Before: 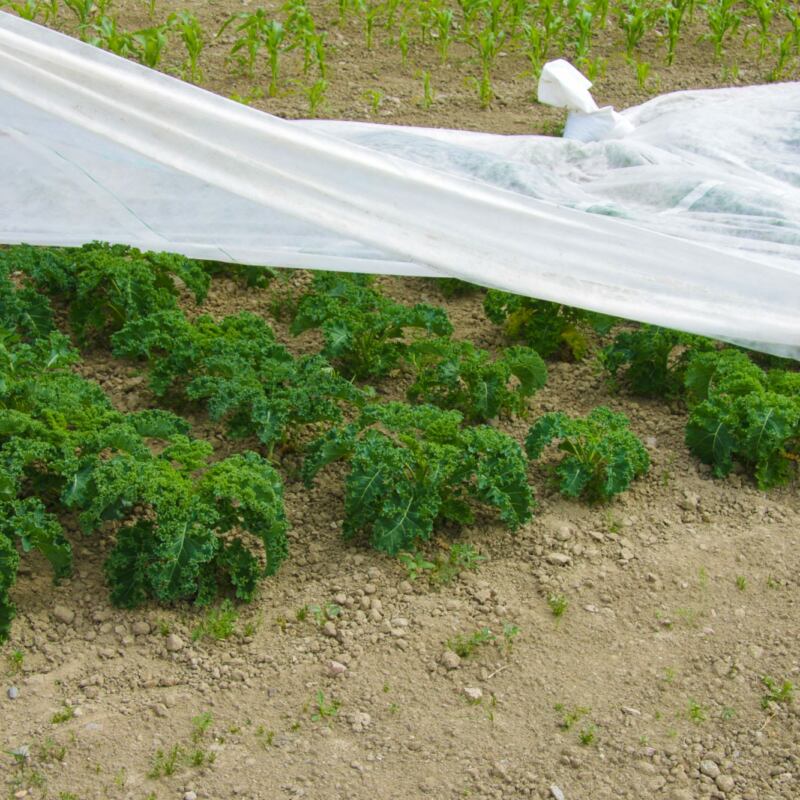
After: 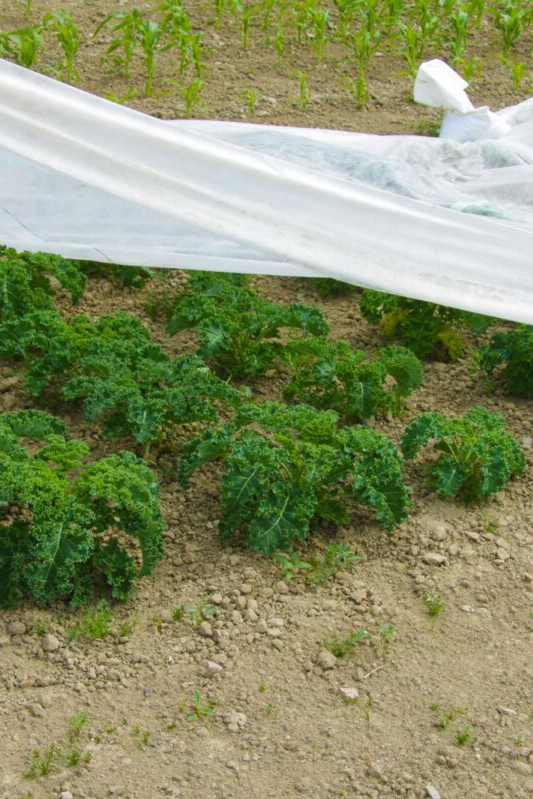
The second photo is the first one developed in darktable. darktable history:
crop and rotate: left 15.558%, right 17.749%
